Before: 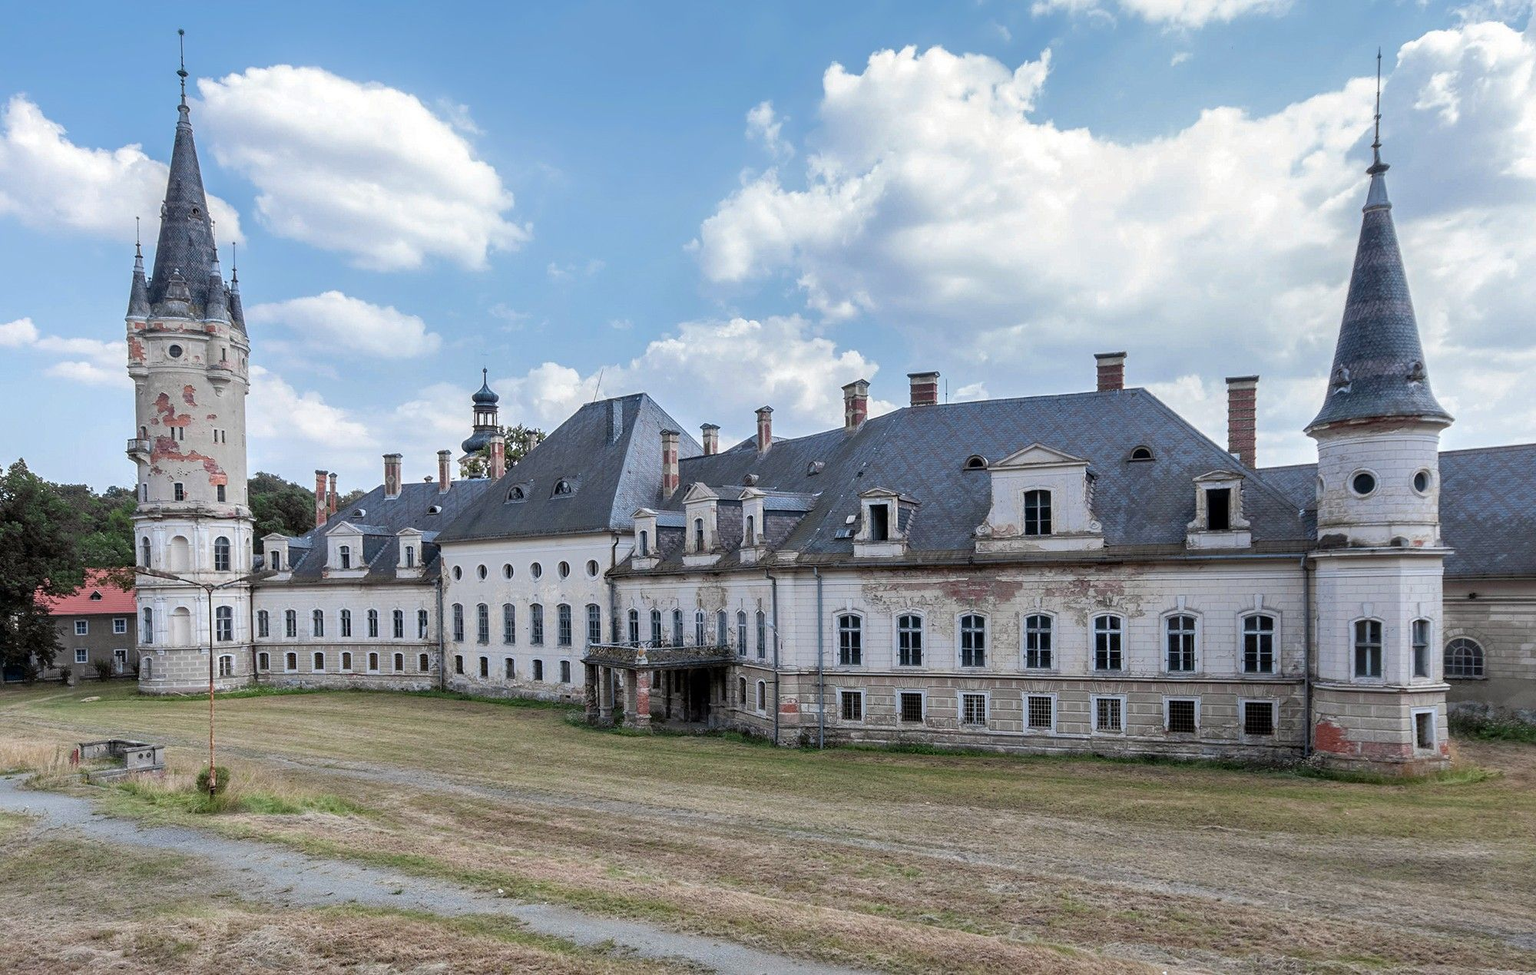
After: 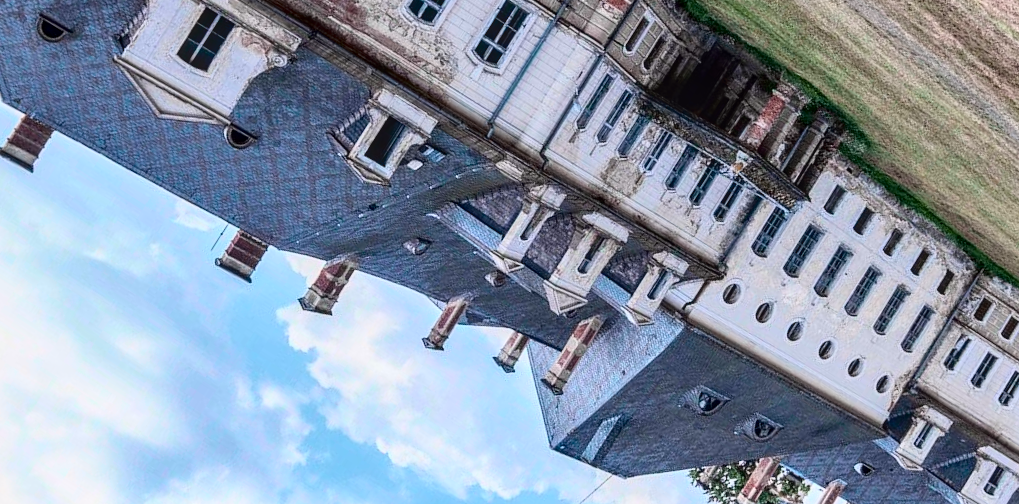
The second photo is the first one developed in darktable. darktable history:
local contrast: on, module defaults
tone curve: curves: ch0 [(0, 0.031) (0.139, 0.084) (0.311, 0.278) (0.495, 0.544) (0.718, 0.816) (0.841, 0.909) (1, 0.967)]; ch1 [(0, 0) (0.272, 0.249) (0.388, 0.385) (0.479, 0.456) (0.495, 0.497) (0.538, 0.55) (0.578, 0.595) (0.707, 0.778) (1, 1)]; ch2 [(0, 0) (0.125, 0.089) (0.353, 0.329) (0.443, 0.408) (0.502, 0.495) (0.56, 0.553) (0.608, 0.631) (1, 1)], color space Lab, independent channels, preserve colors none
crop and rotate: angle 147.11°, left 9.12%, top 15.683%, right 4.443%, bottom 16.985%
